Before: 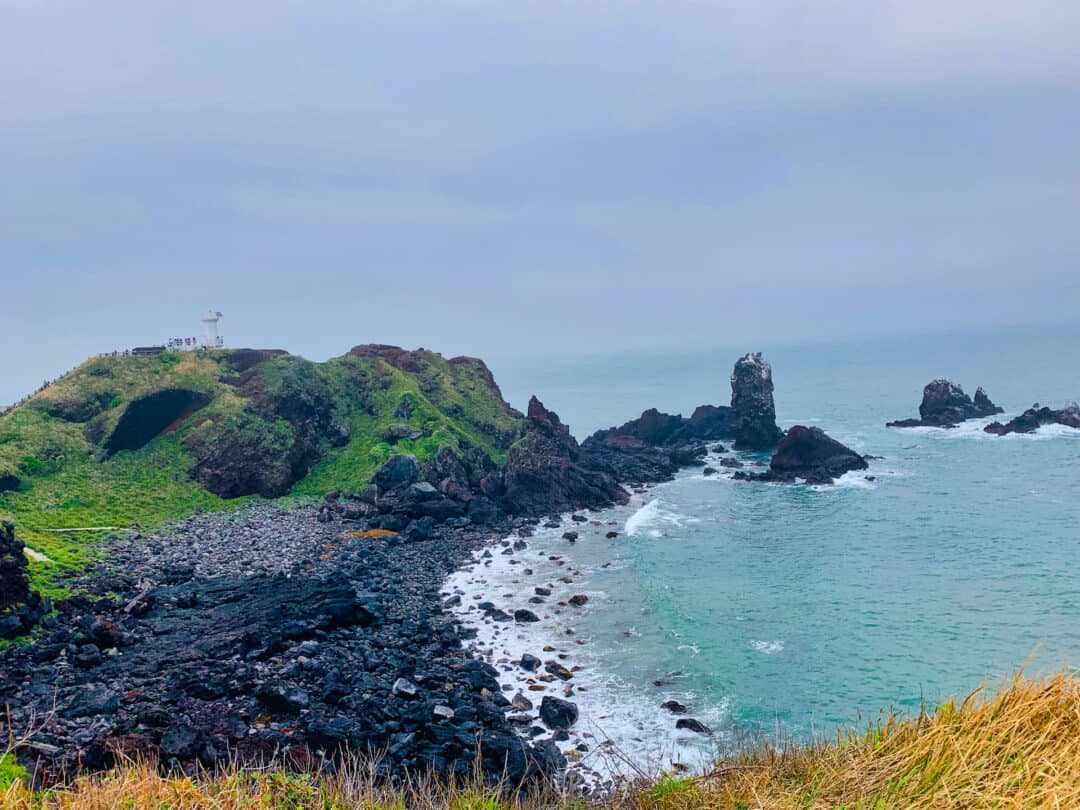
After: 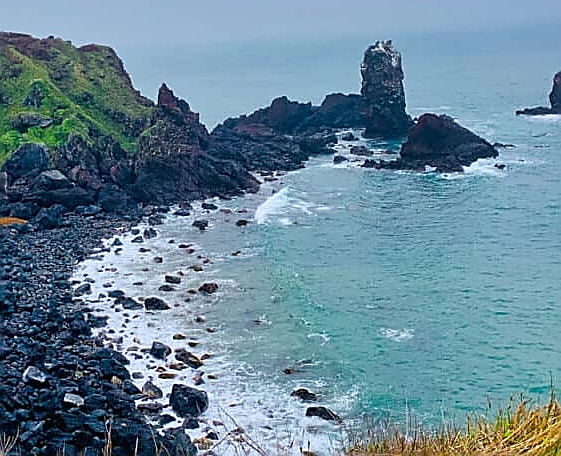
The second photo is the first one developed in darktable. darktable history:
sharpen: radius 1.424, amount 1.252, threshold 0.656
shadows and highlights: radius 336.12, shadows 28.41, soften with gaussian
crop: left 34.345%, top 38.571%, right 13.681%, bottom 5.119%
